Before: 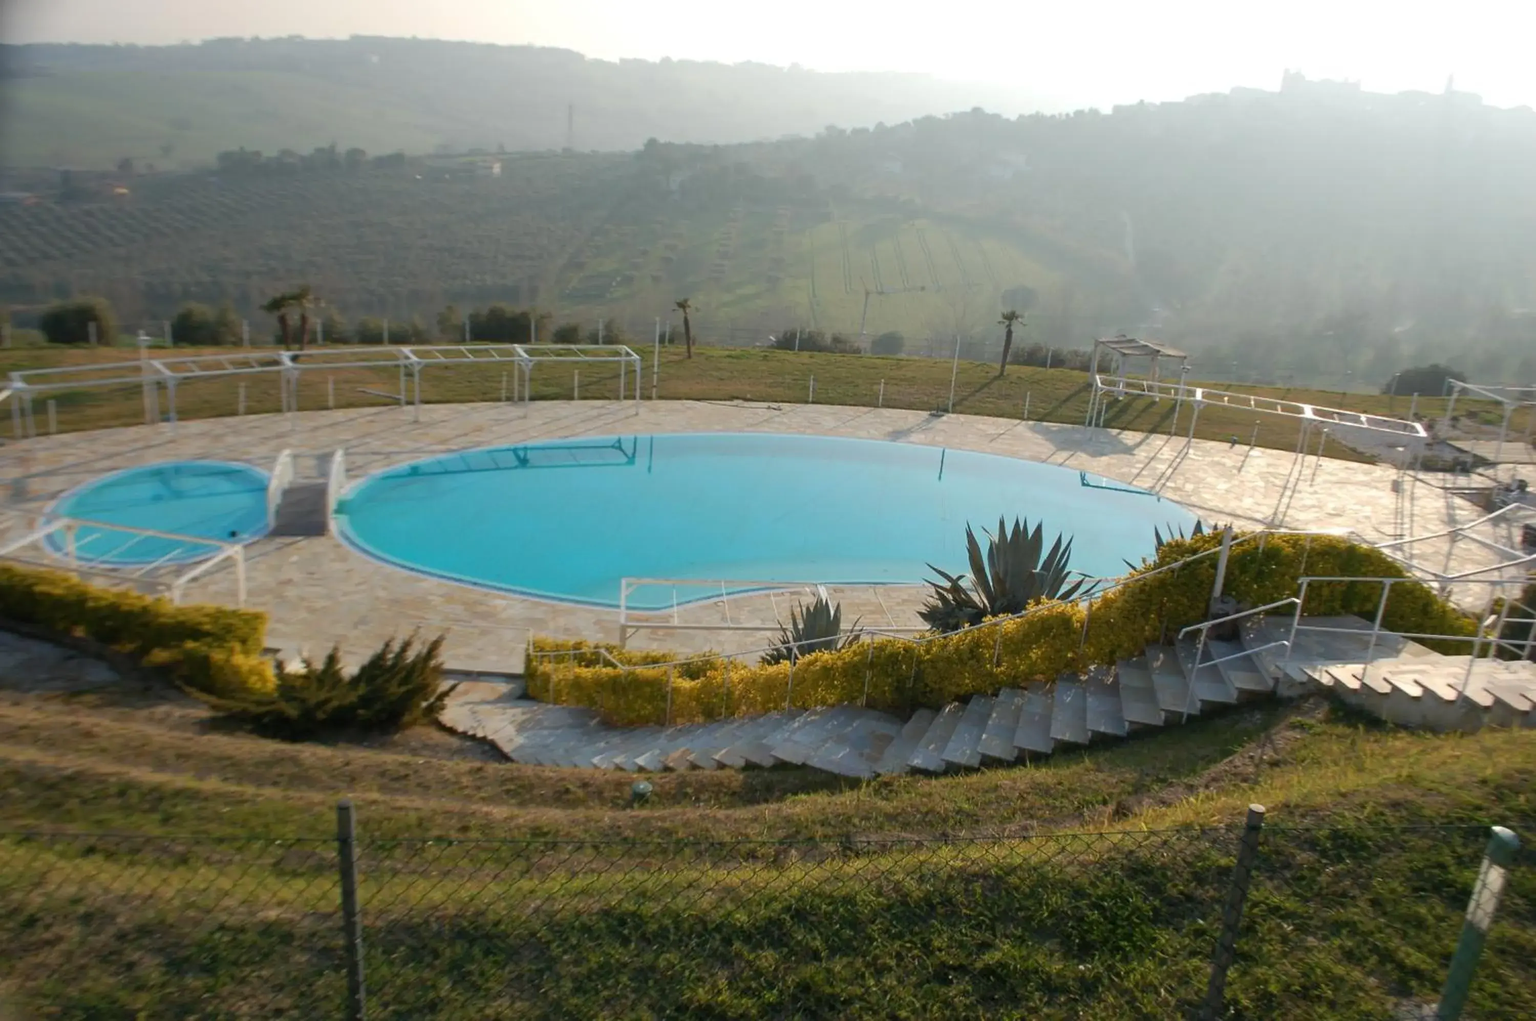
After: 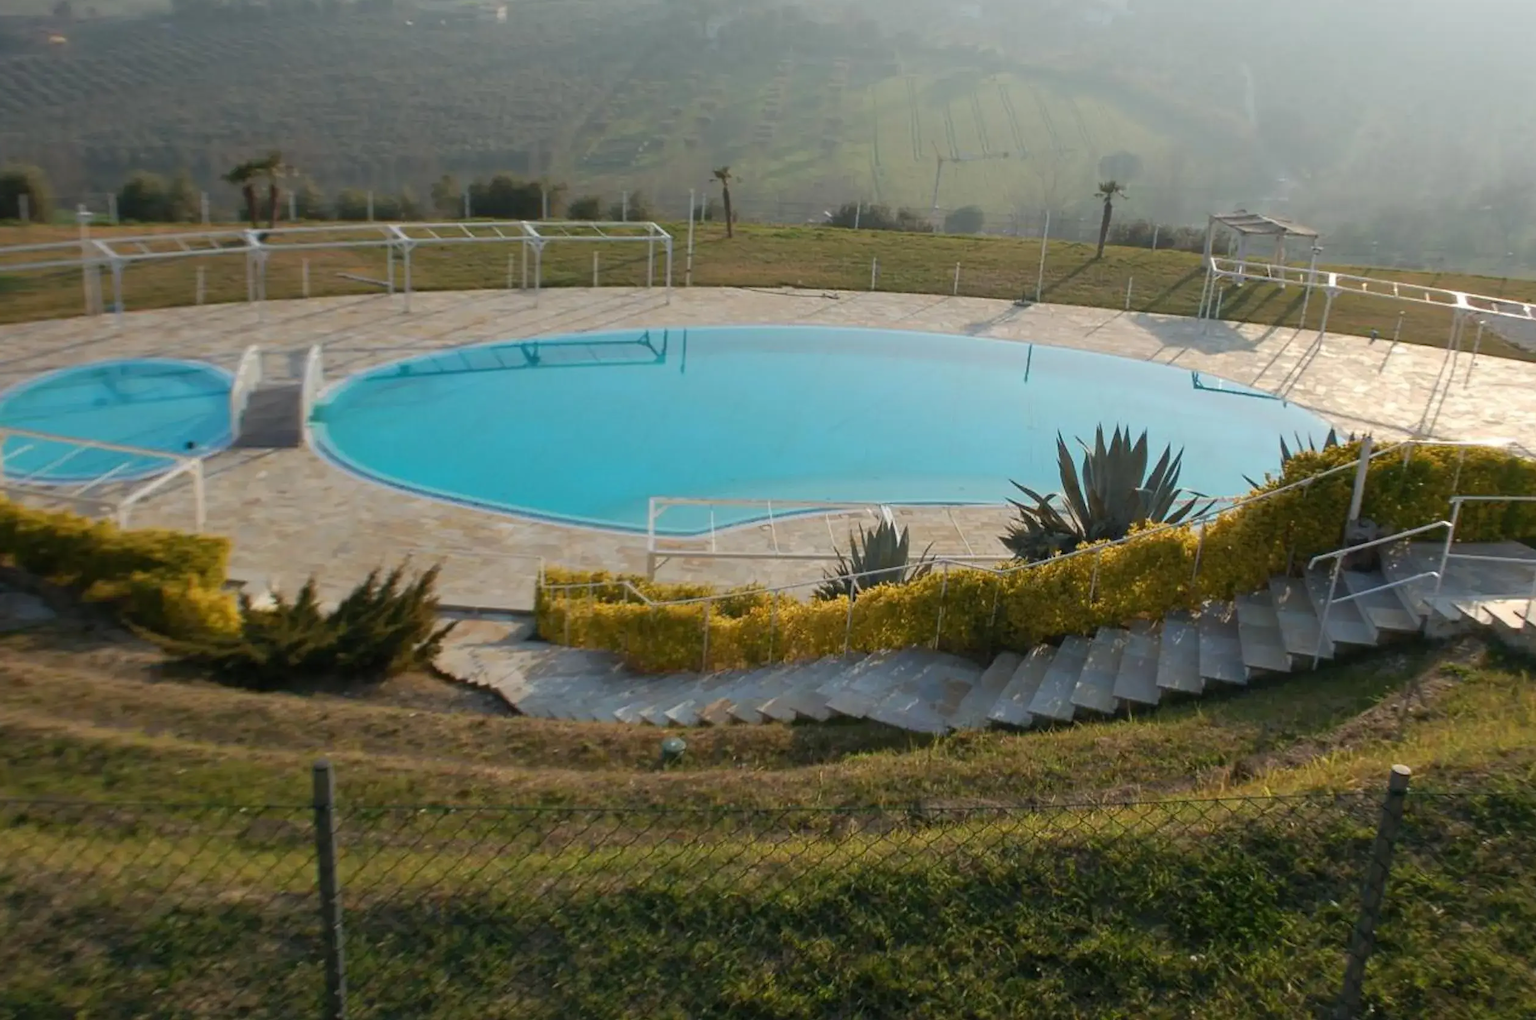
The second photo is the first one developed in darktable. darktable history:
crop and rotate: left 4.747%, top 15.453%, right 10.702%
